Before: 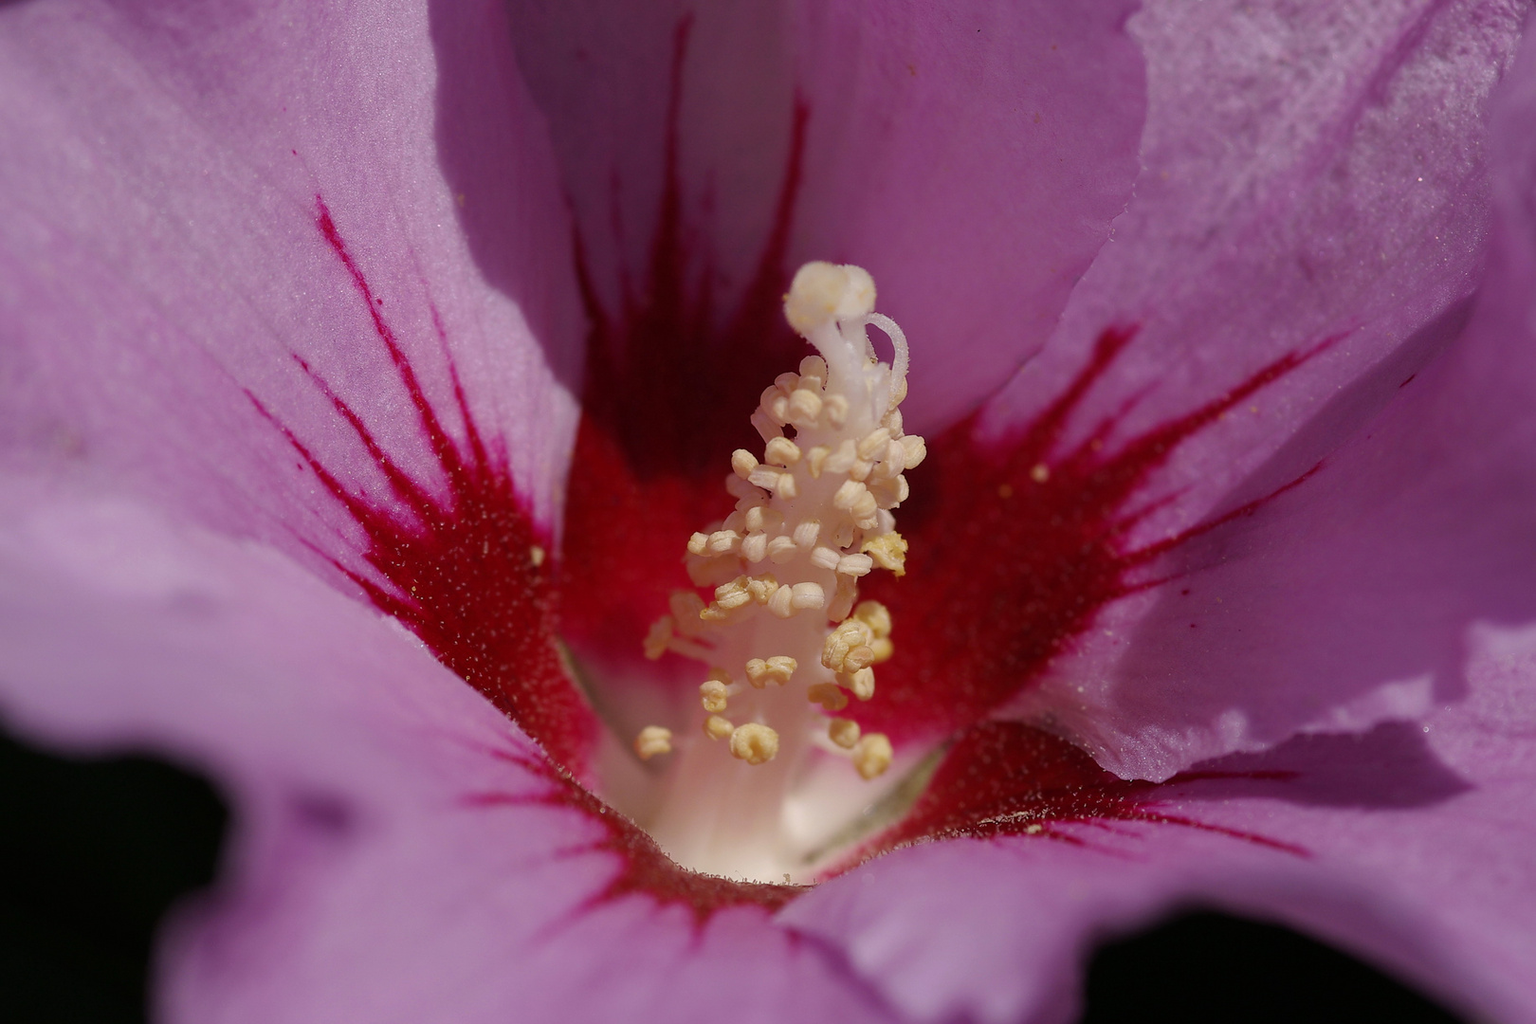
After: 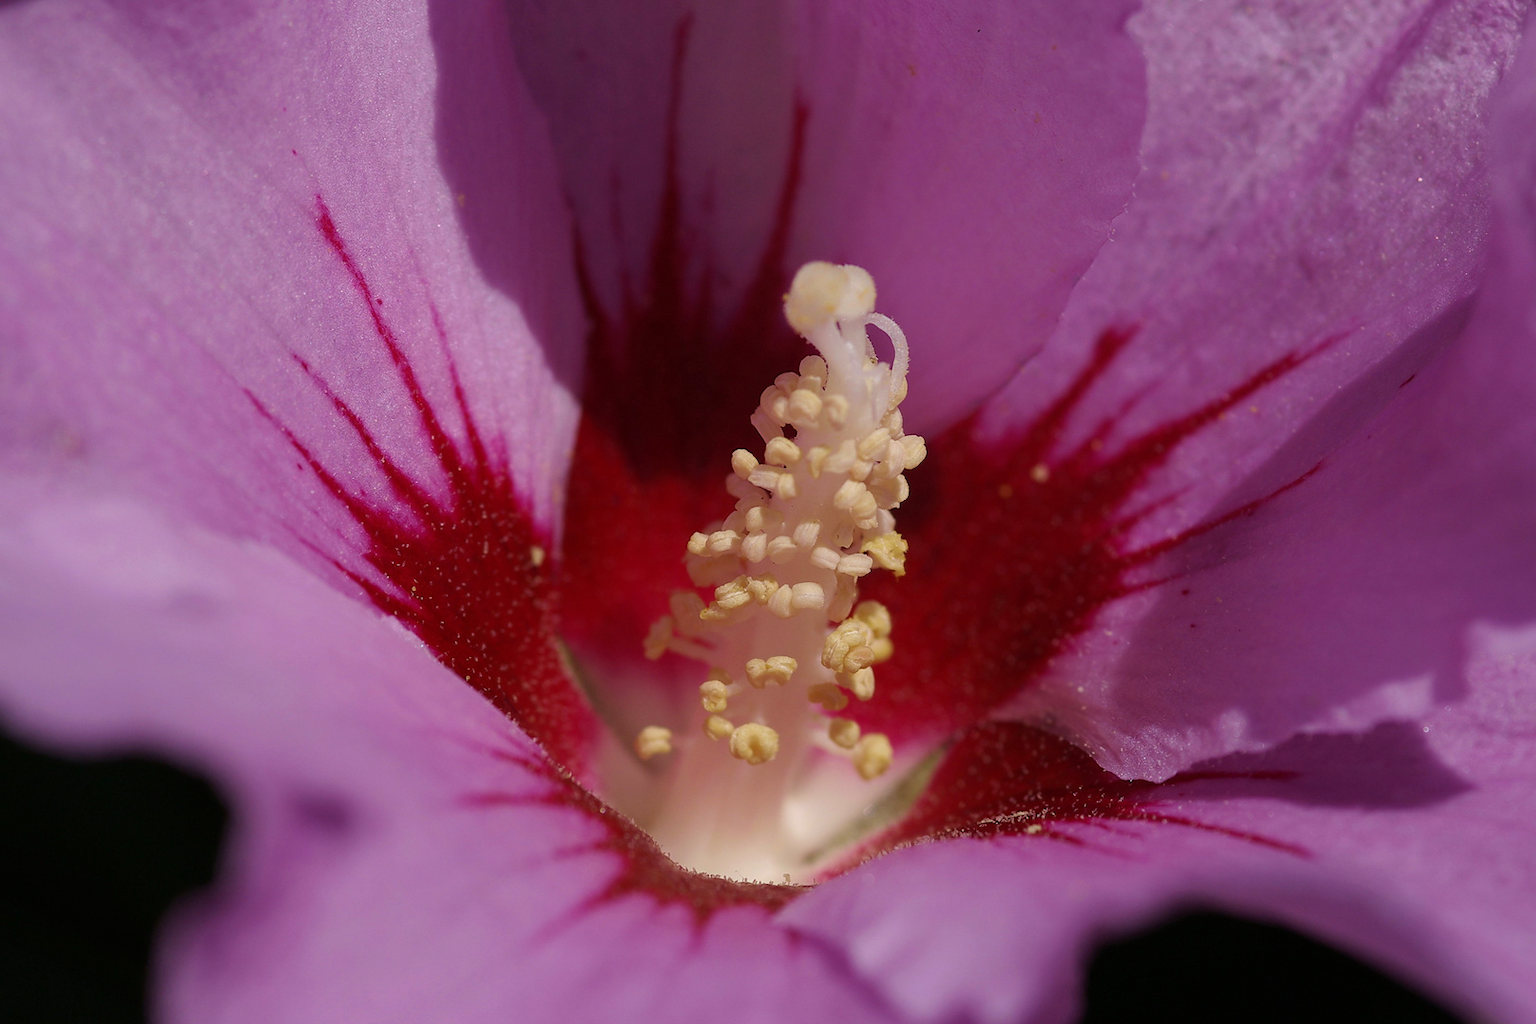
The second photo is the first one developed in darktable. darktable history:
color correction: highlights a* -0.182, highlights b* -0.124
velvia: on, module defaults
